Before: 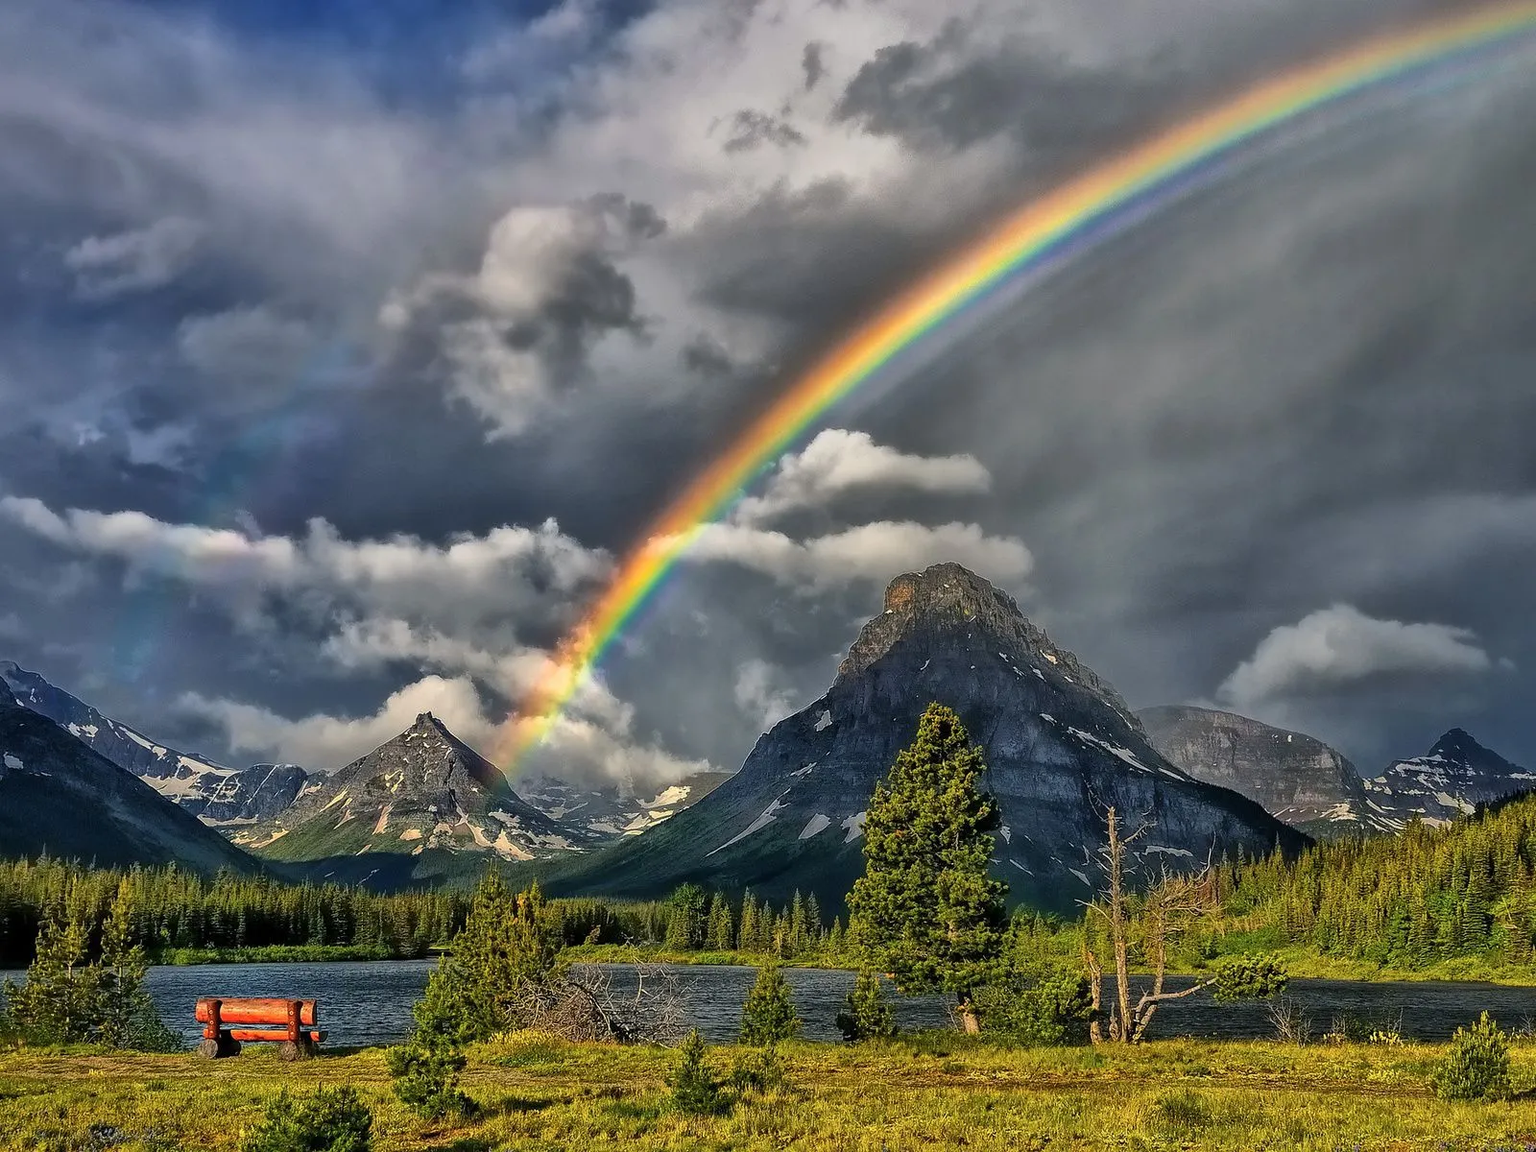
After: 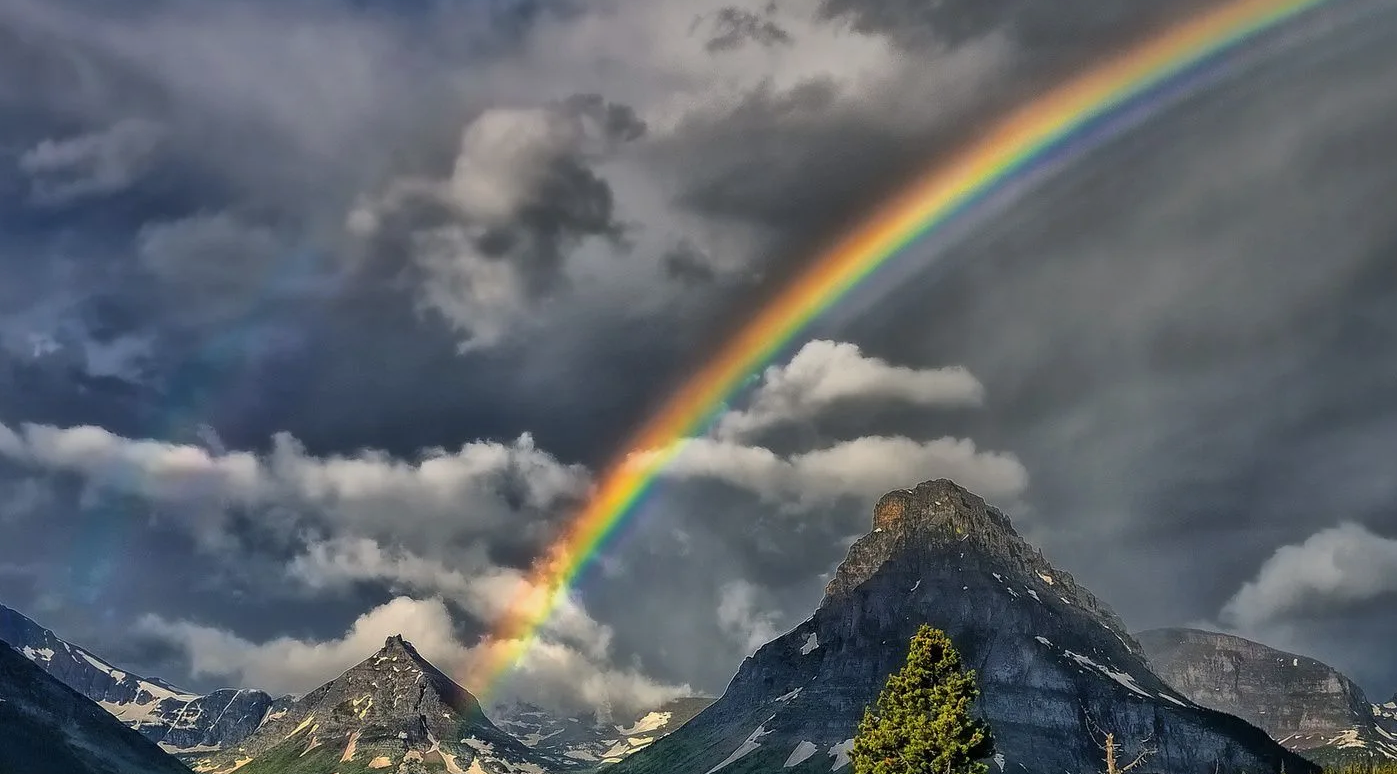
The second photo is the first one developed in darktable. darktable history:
graduated density: on, module defaults
rotate and perspective: automatic cropping off
crop: left 3.015%, top 8.969%, right 9.647%, bottom 26.457%
